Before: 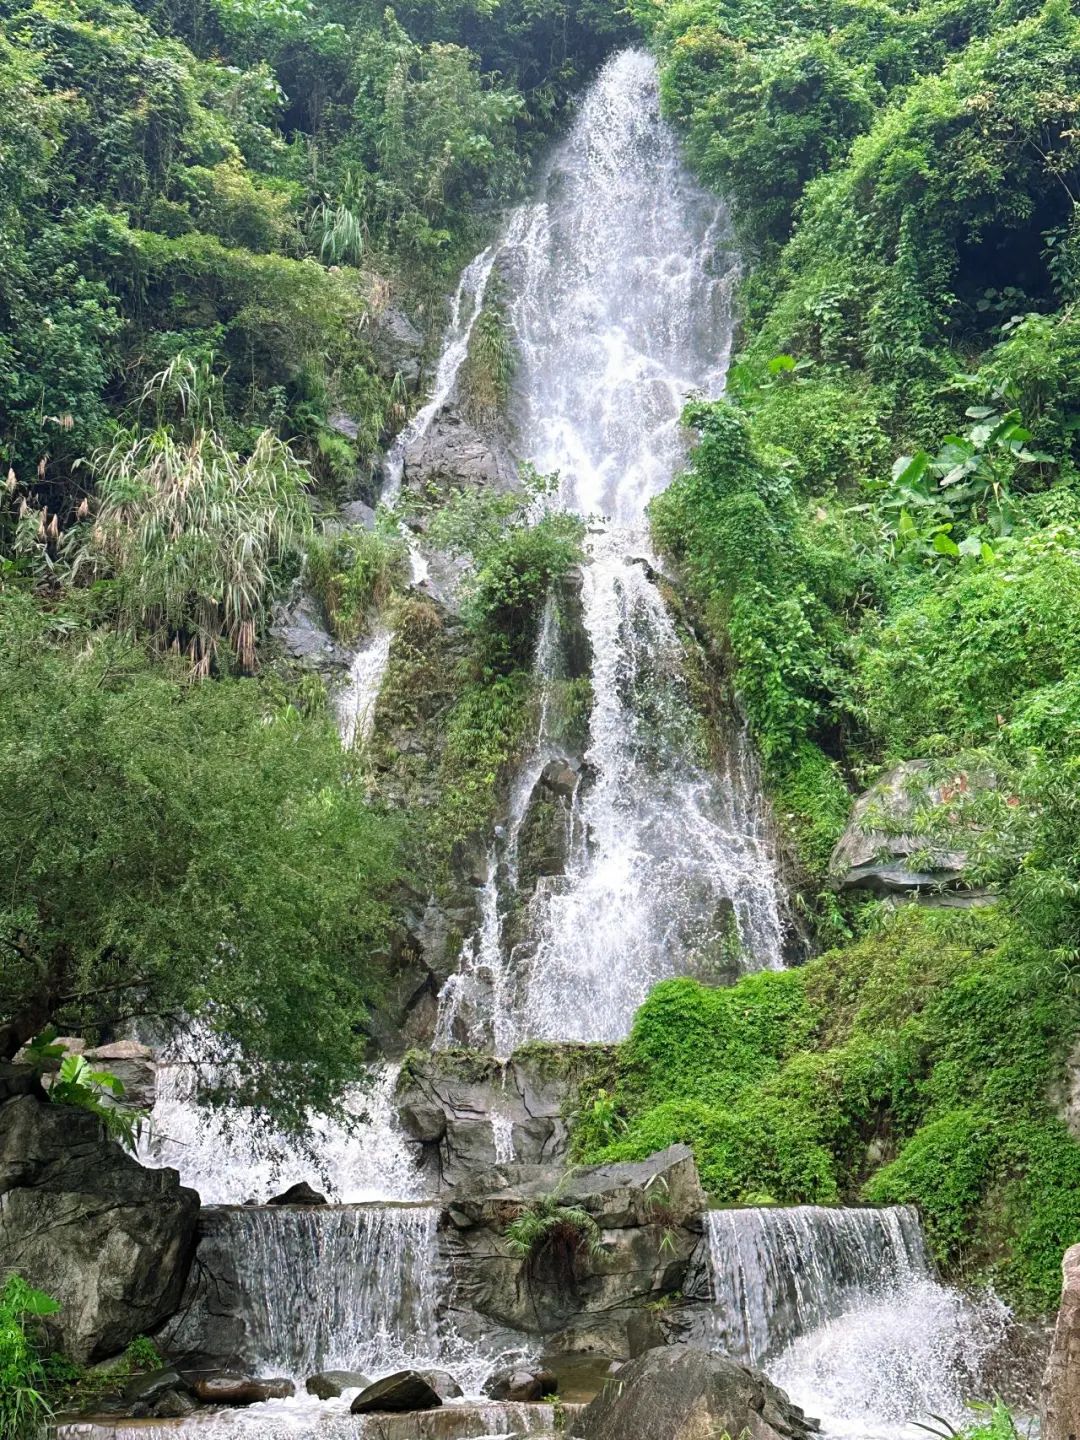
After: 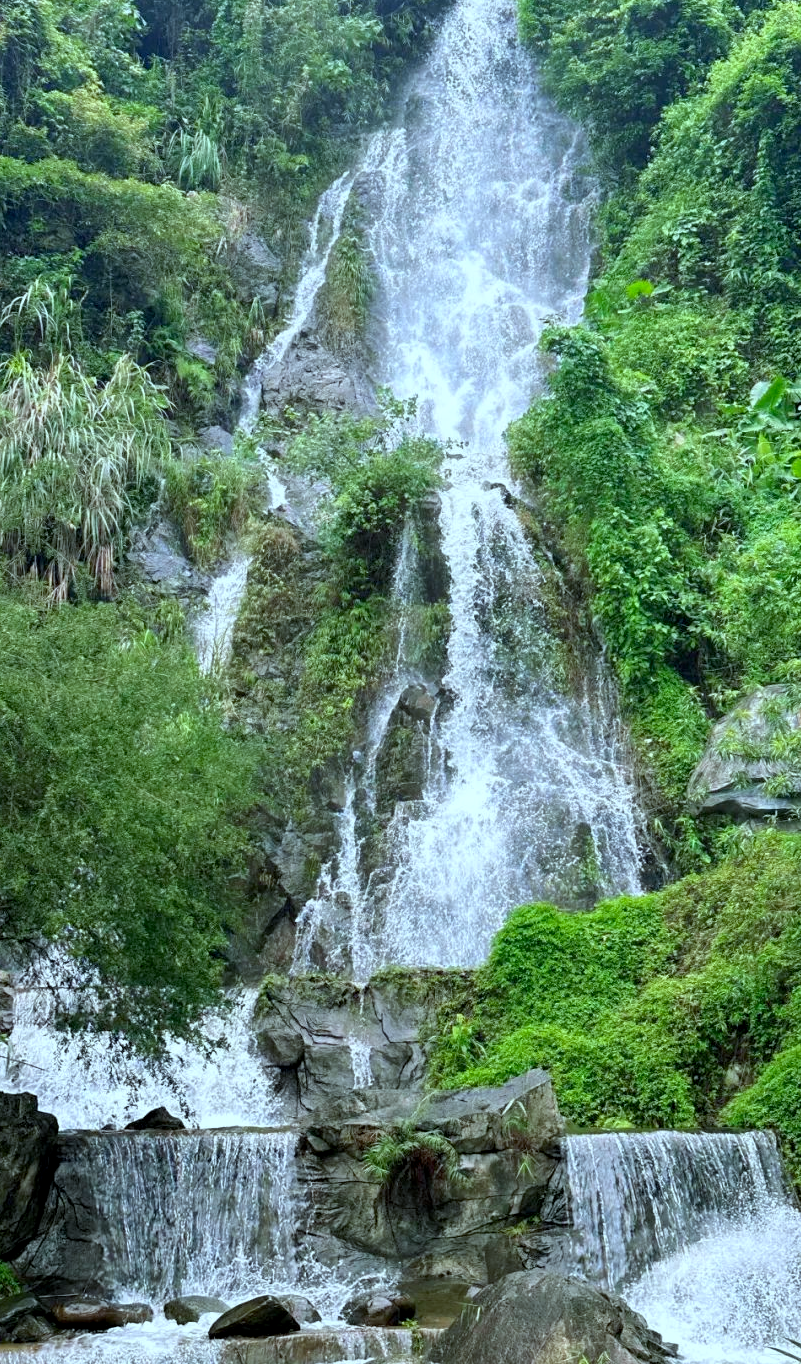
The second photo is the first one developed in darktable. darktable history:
white balance: red 0.925, blue 1.046
exposure: black level correction 0.005, exposure 0.014 EV, compensate highlight preservation false
crop and rotate: left 13.15%, top 5.251%, right 12.609%
color calibration: output R [1.003, 0.027, -0.041, 0], output G [-0.018, 1.043, -0.038, 0], output B [0.071, -0.086, 1.017, 0], illuminant as shot in camera, x 0.359, y 0.362, temperature 4570.54 K
